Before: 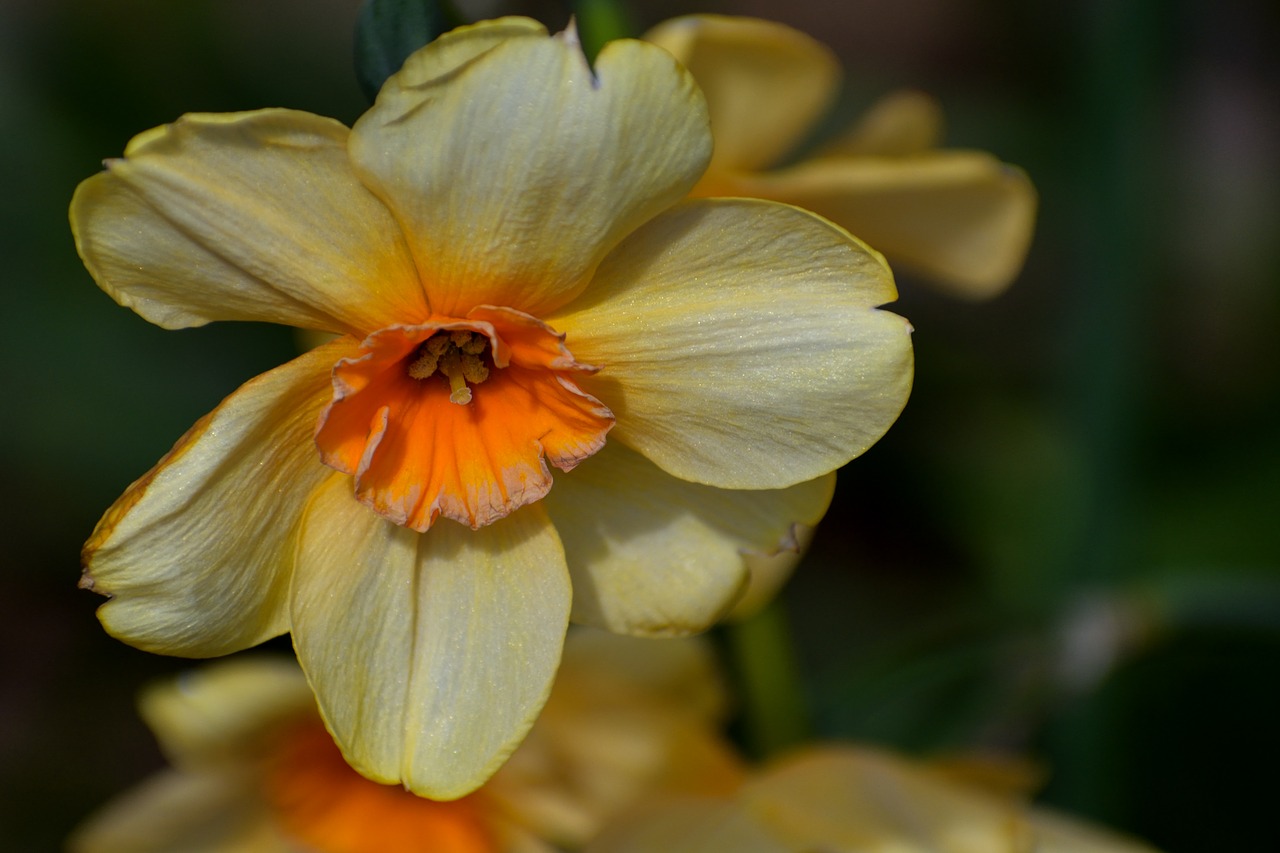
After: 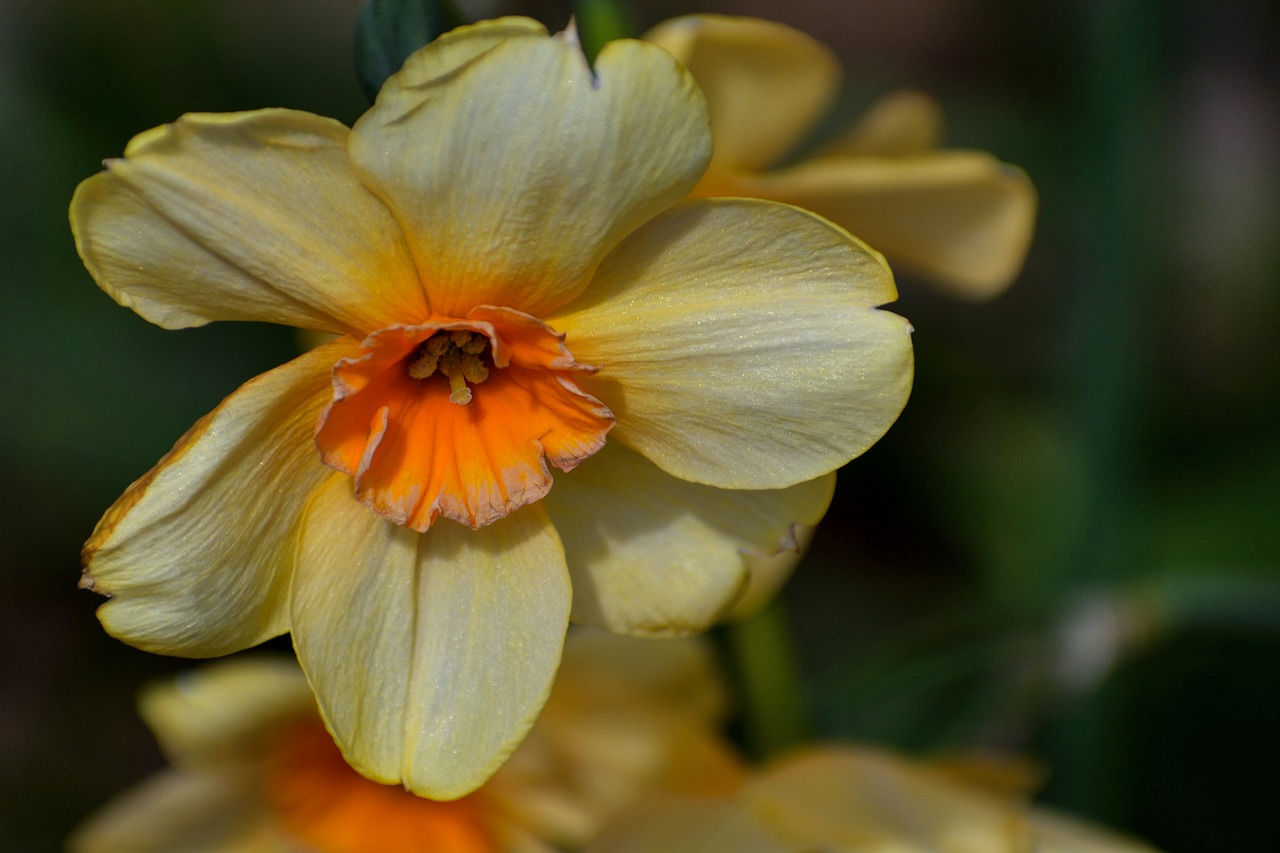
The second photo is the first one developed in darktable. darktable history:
shadows and highlights: shadows 32.83, highlights -47.7, soften with gaussian
white balance: red 1, blue 1
